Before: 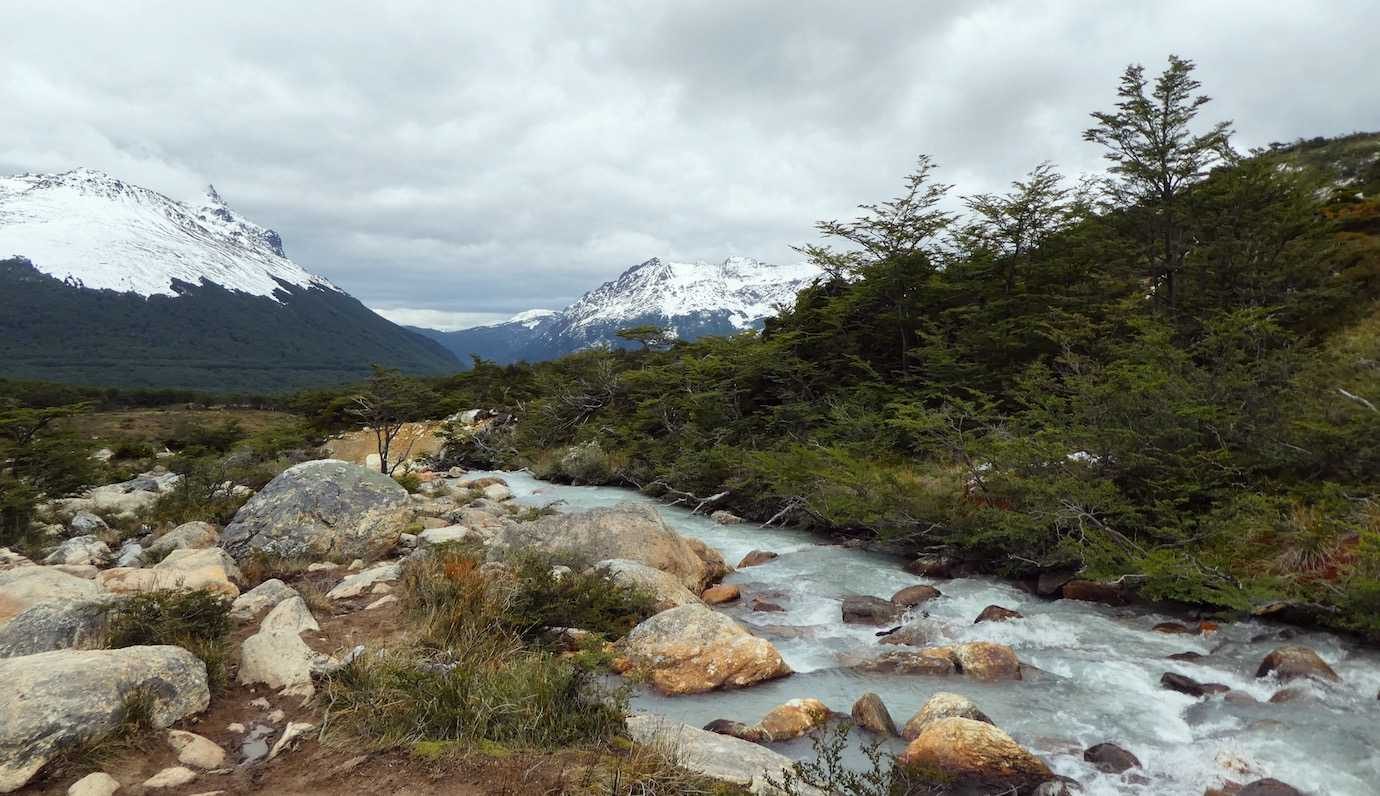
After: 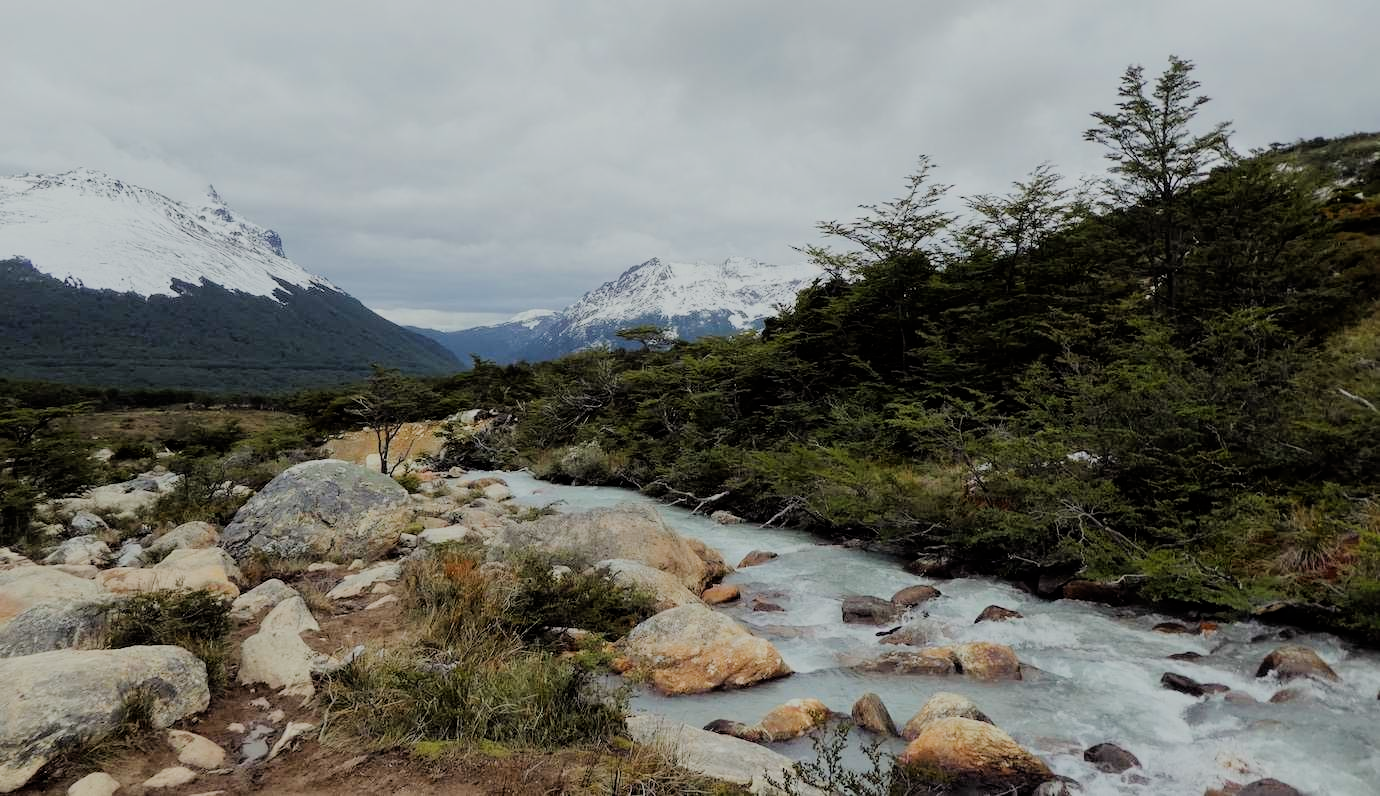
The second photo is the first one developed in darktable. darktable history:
filmic rgb: black relative exposure -6.2 EV, white relative exposure 6.97 EV, hardness 2.23
